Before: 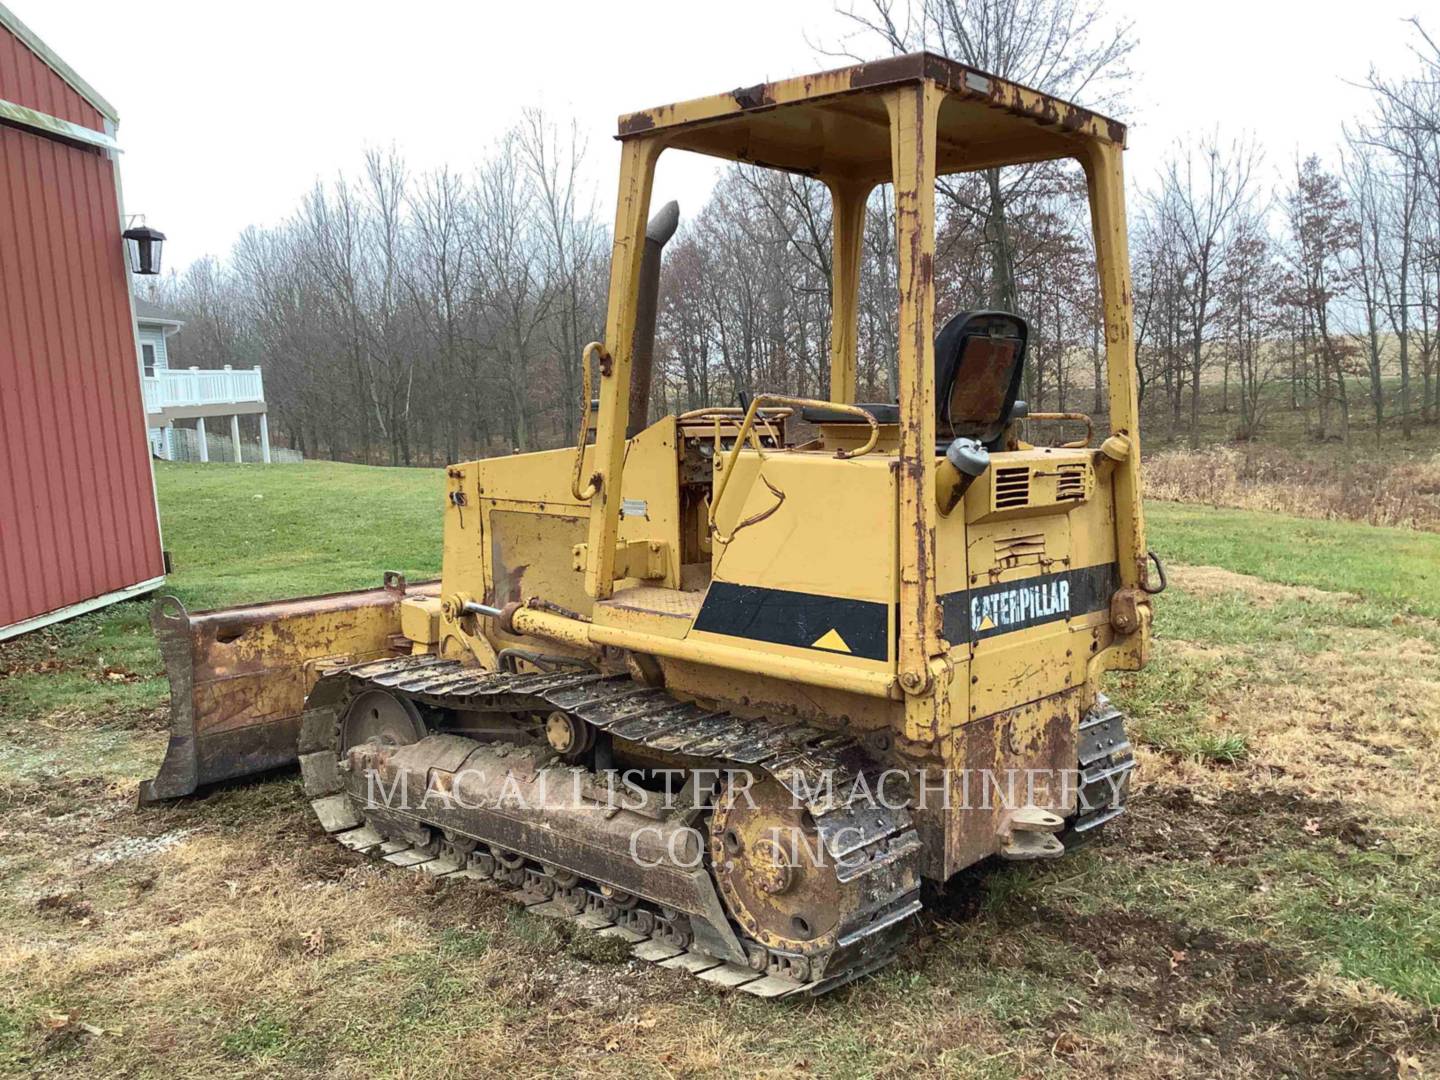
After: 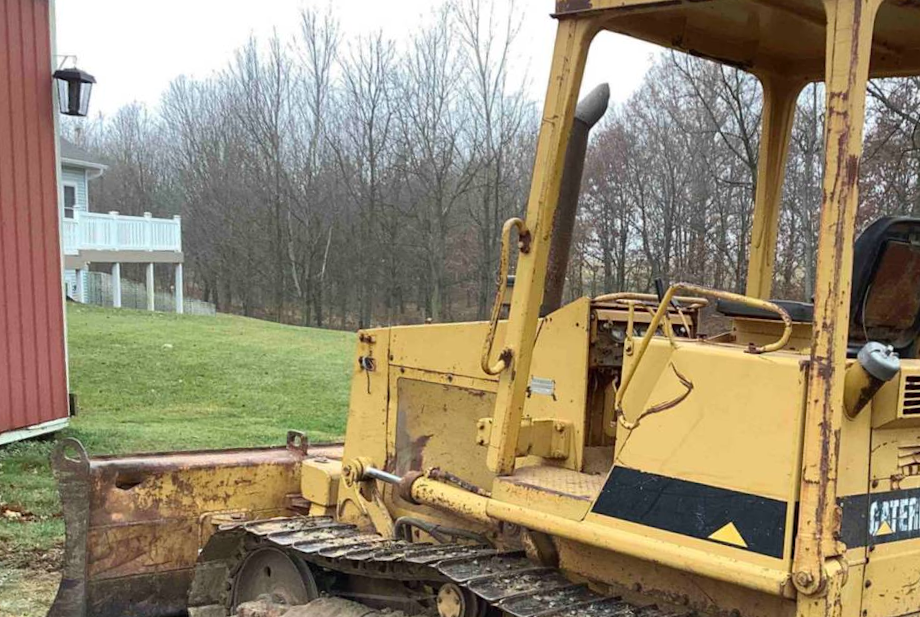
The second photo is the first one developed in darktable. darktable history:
crop and rotate: angle -4.43°, left 2.265%, top 6.811%, right 27.386%, bottom 30.253%
